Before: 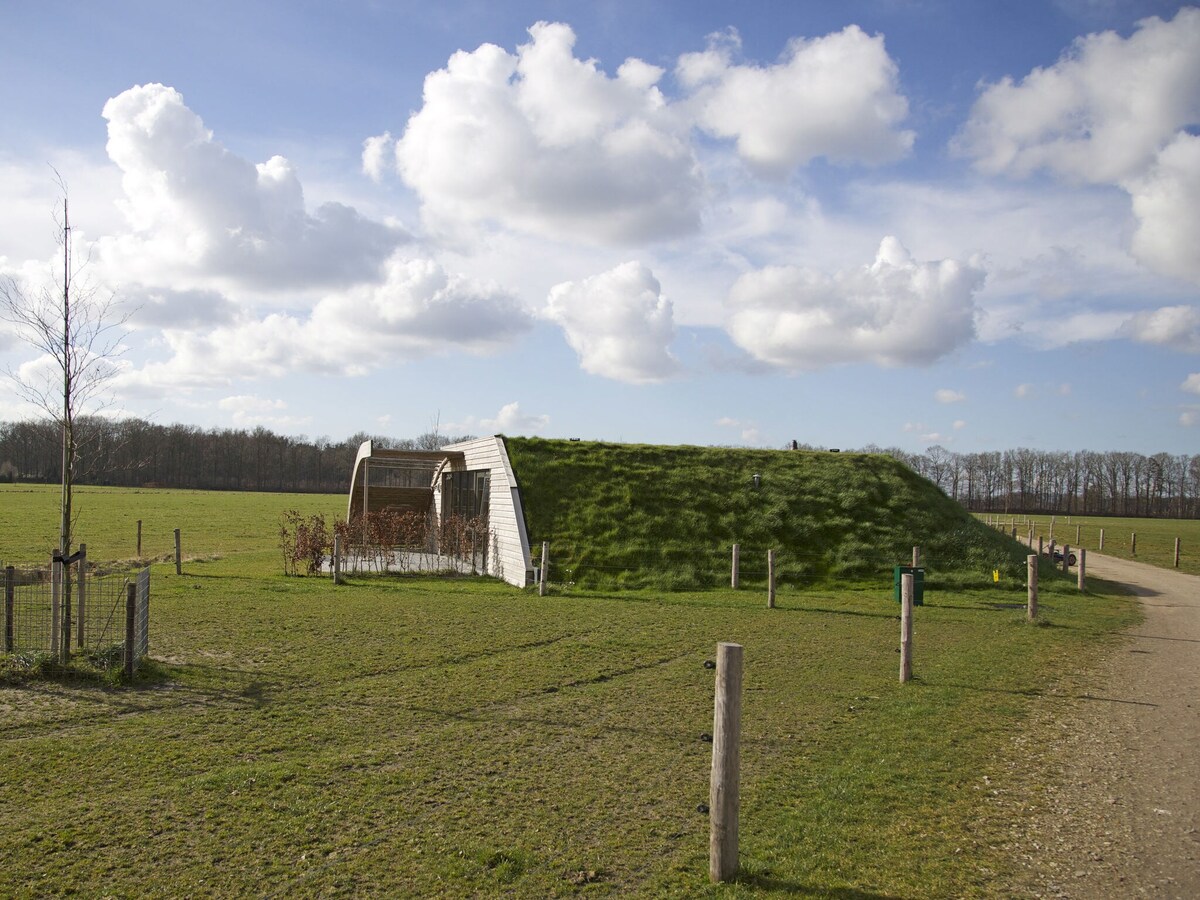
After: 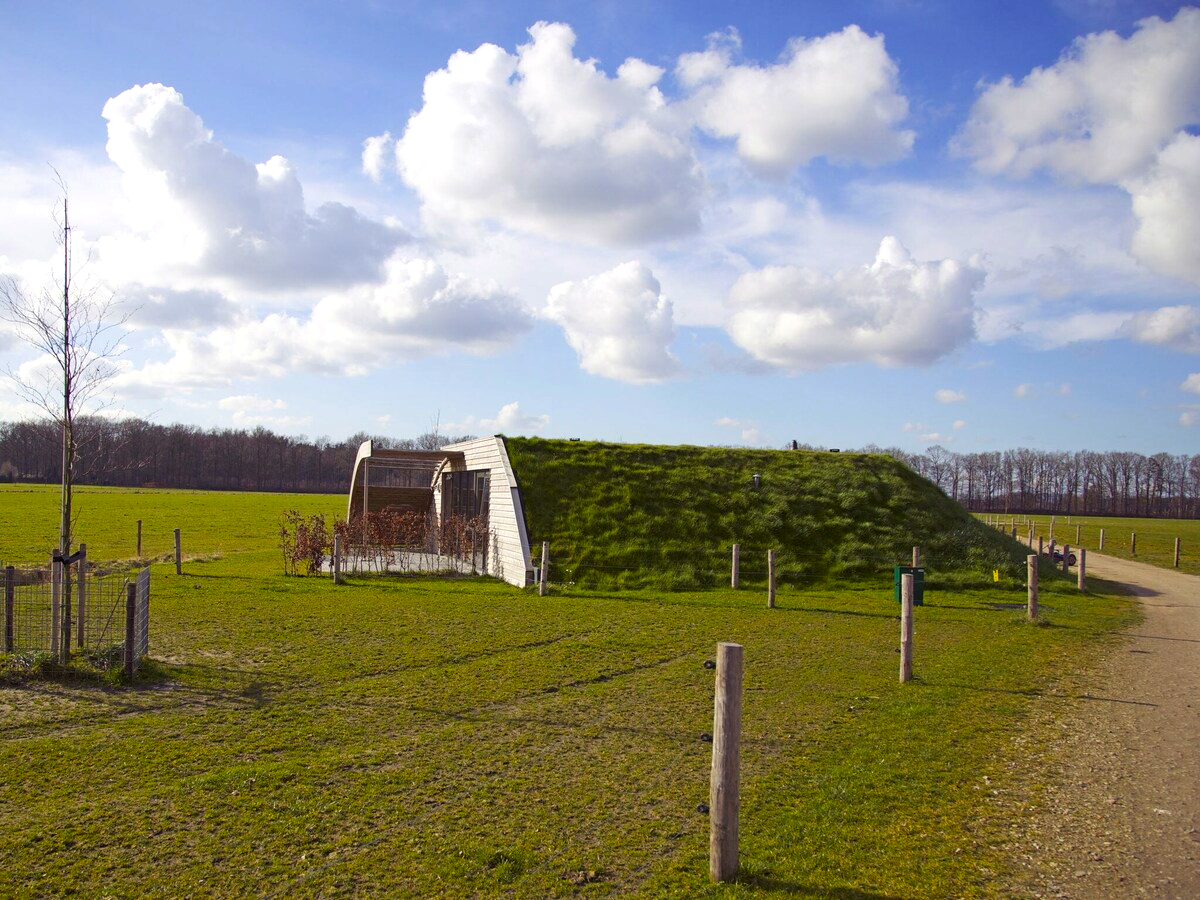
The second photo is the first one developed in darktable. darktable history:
color balance rgb: shadows lift › luminance -22.031%, shadows lift › chroma 8.704%, shadows lift › hue 285.97°, linear chroma grading › global chroma 14.408%, perceptual saturation grading › global saturation 30.592%, perceptual brilliance grading › global brilliance 3.341%
